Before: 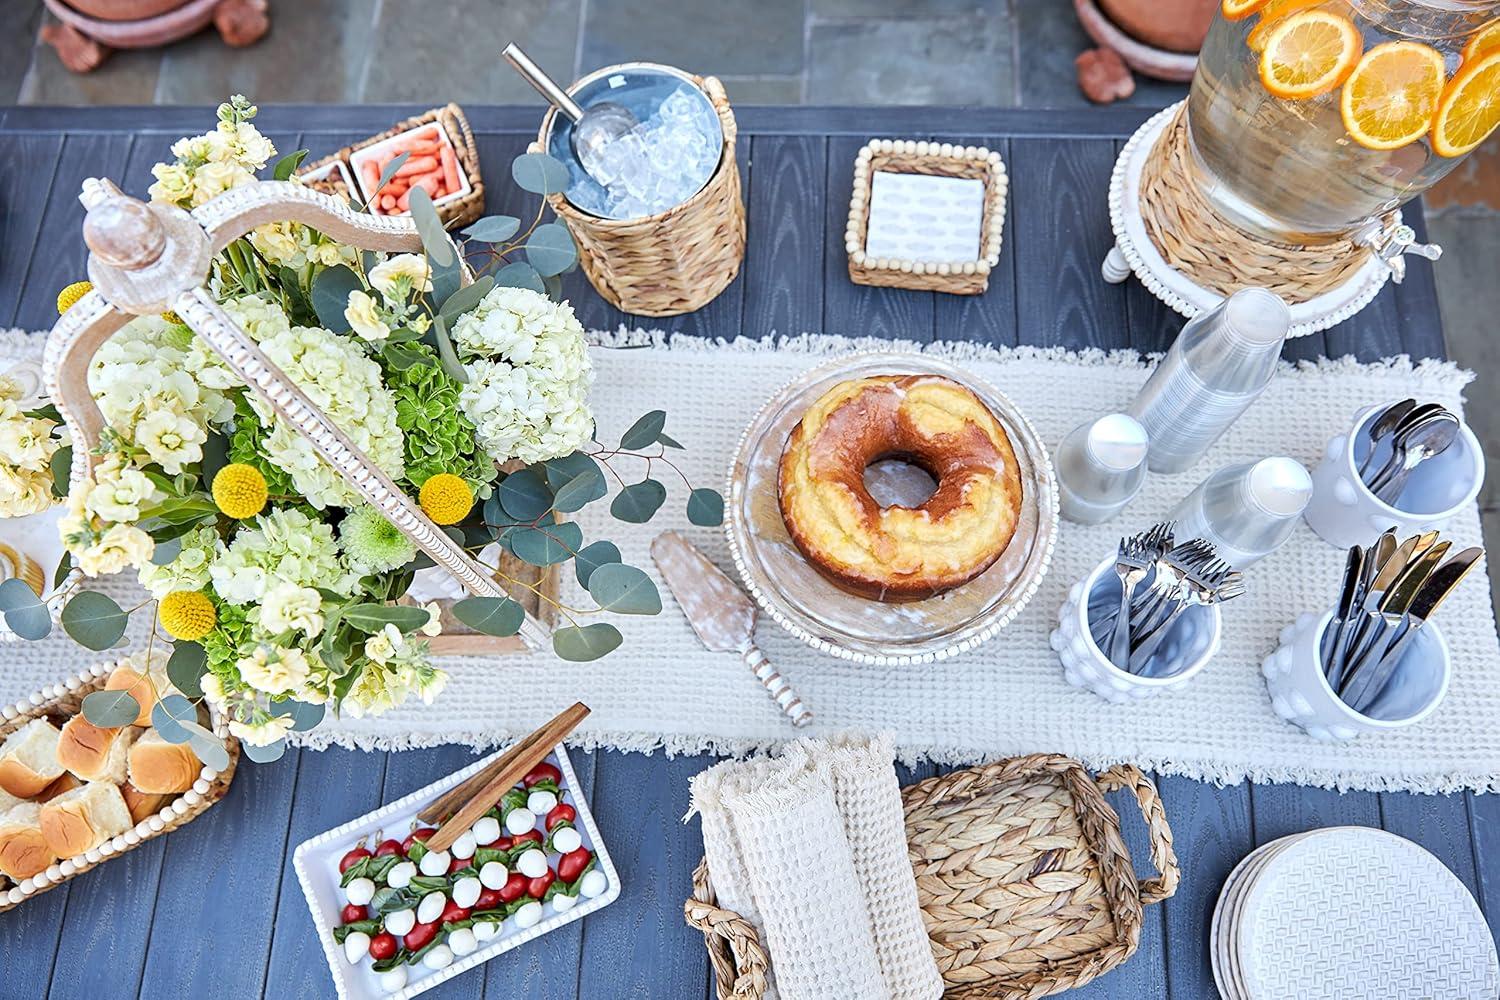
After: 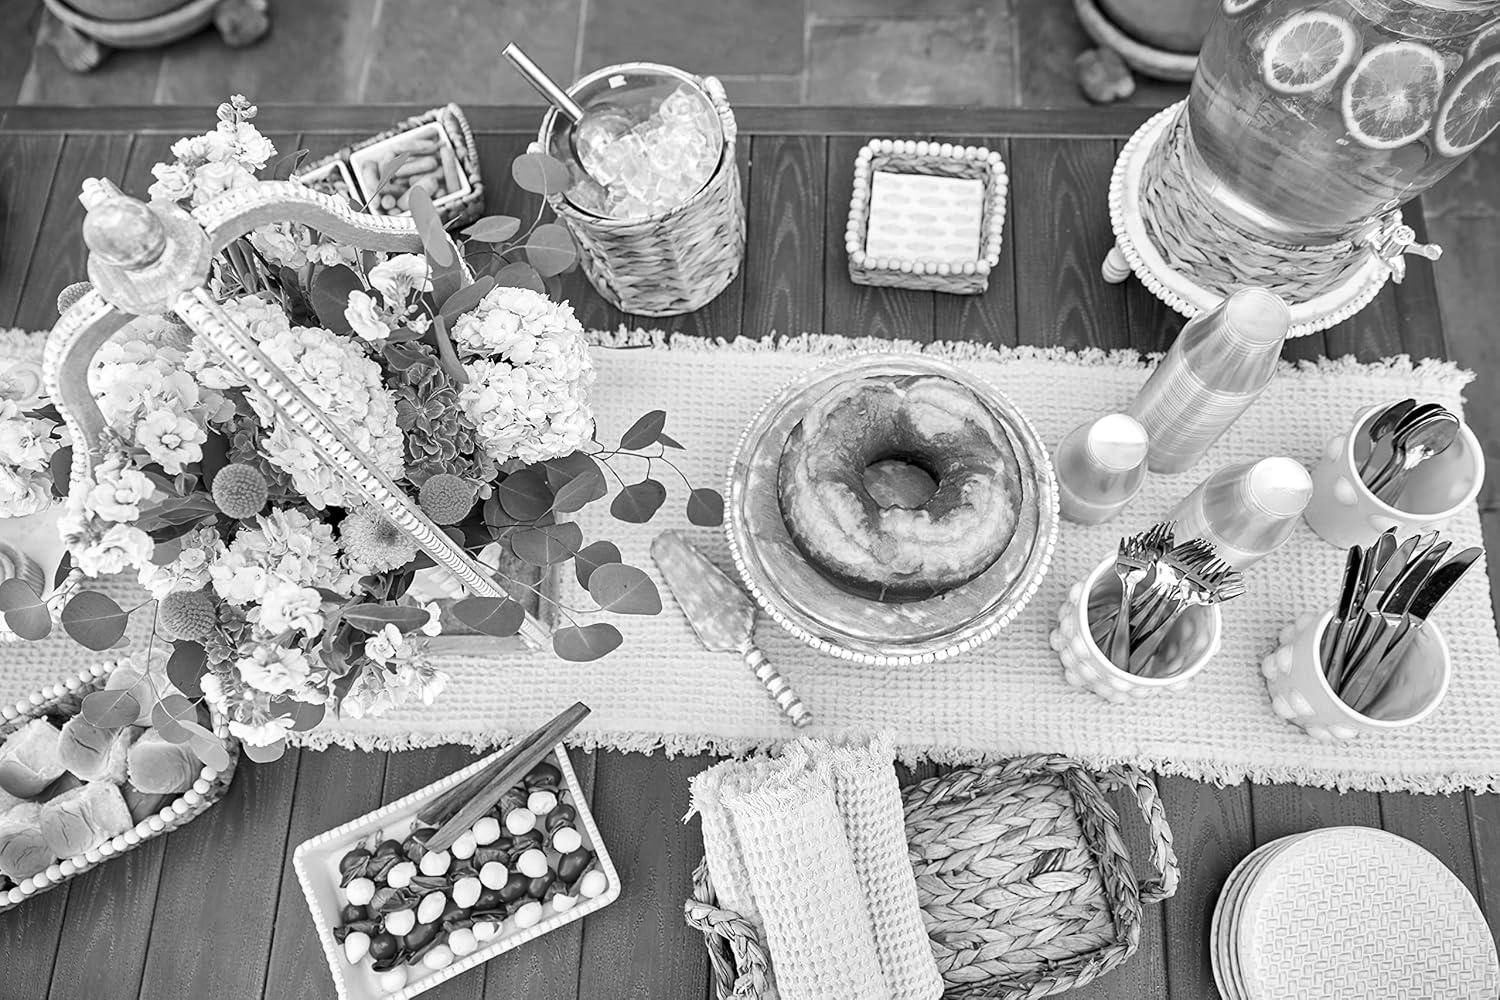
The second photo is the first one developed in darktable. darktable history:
monochrome: a 0, b 0, size 0.5, highlights 0.57
local contrast: mode bilateral grid, contrast 20, coarseness 50, detail 120%, midtone range 0.2
